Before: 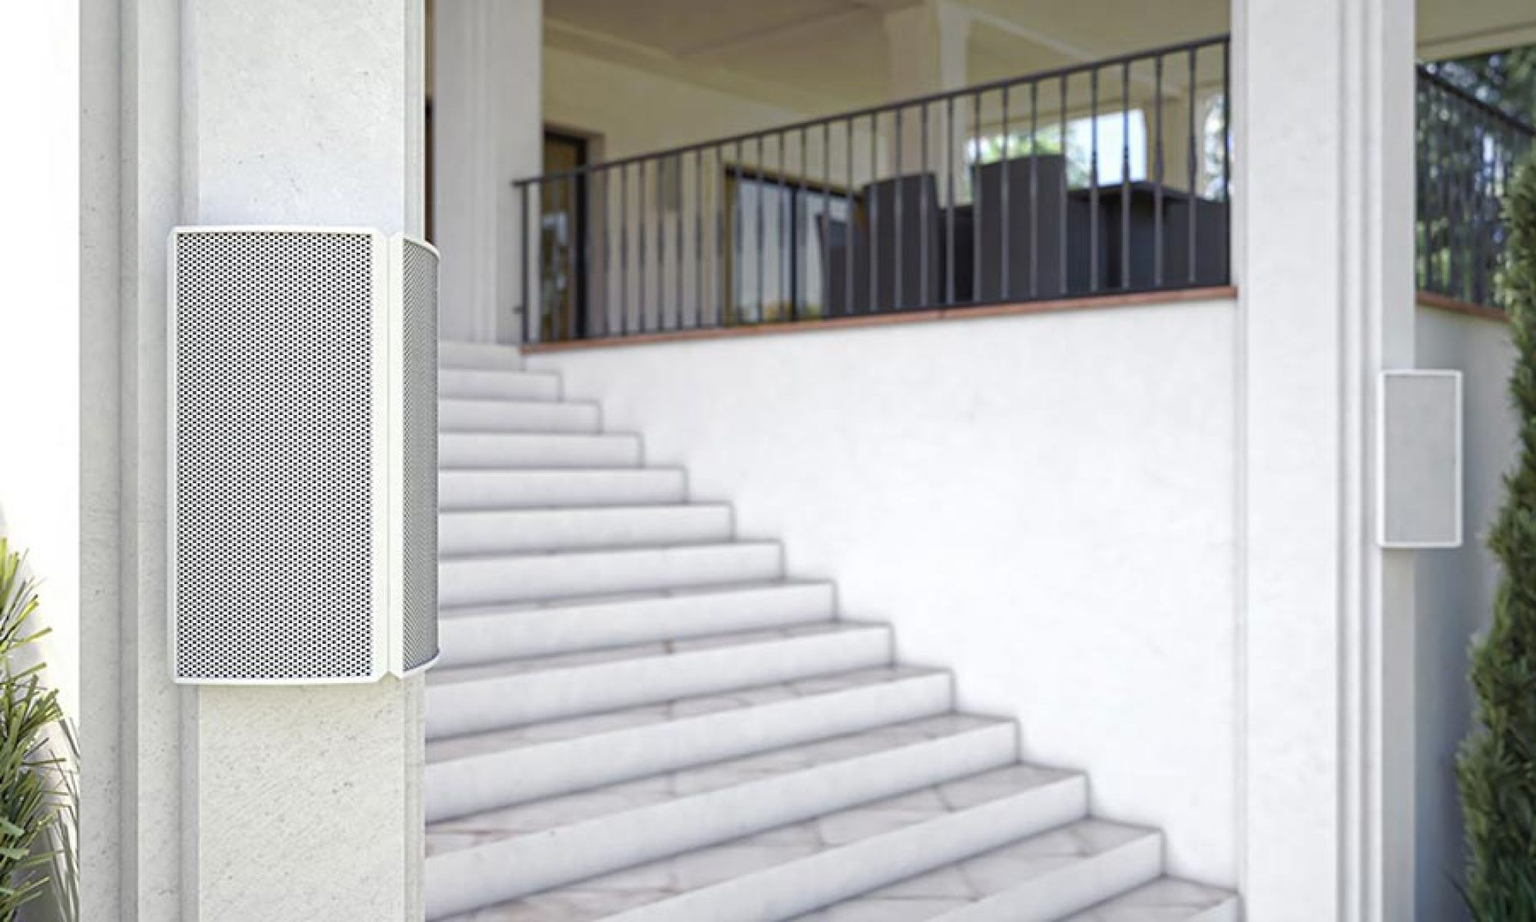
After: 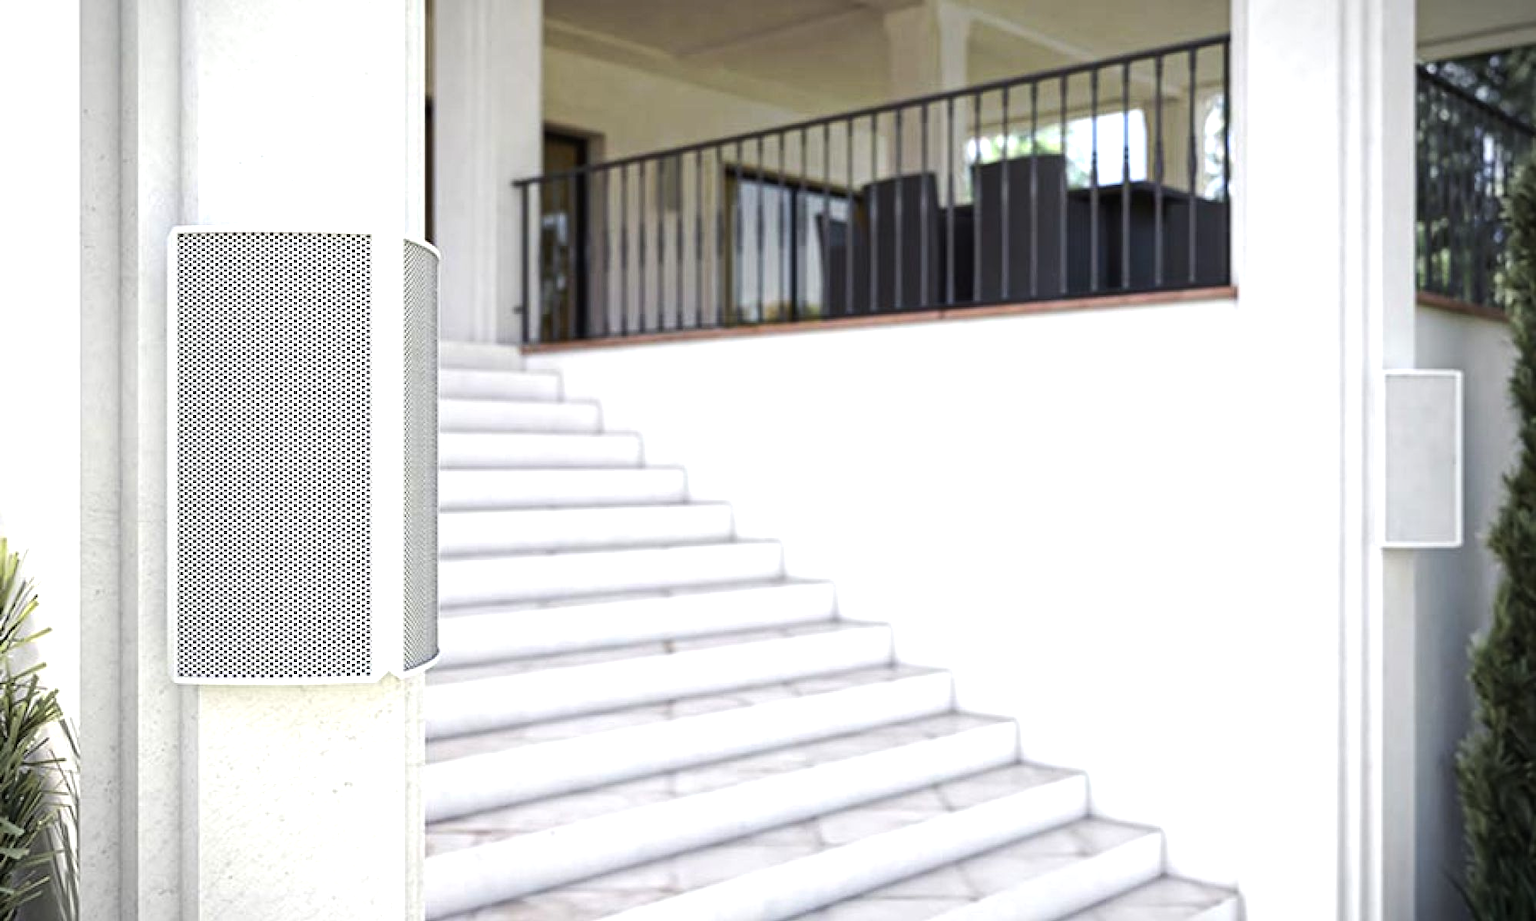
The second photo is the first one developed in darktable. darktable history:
vignetting: width/height ratio 1.094
tone equalizer: -8 EV -0.75 EV, -7 EV -0.7 EV, -6 EV -0.6 EV, -5 EV -0.4 EV, -3 EV 0.4 EV, -2 EV 0.6 EV, -1 EV 0.7 EV, +0 EV 0.75 EV, edges refinement/feathering 500, mask exposure compensation -1.57 EV, preserve details no
